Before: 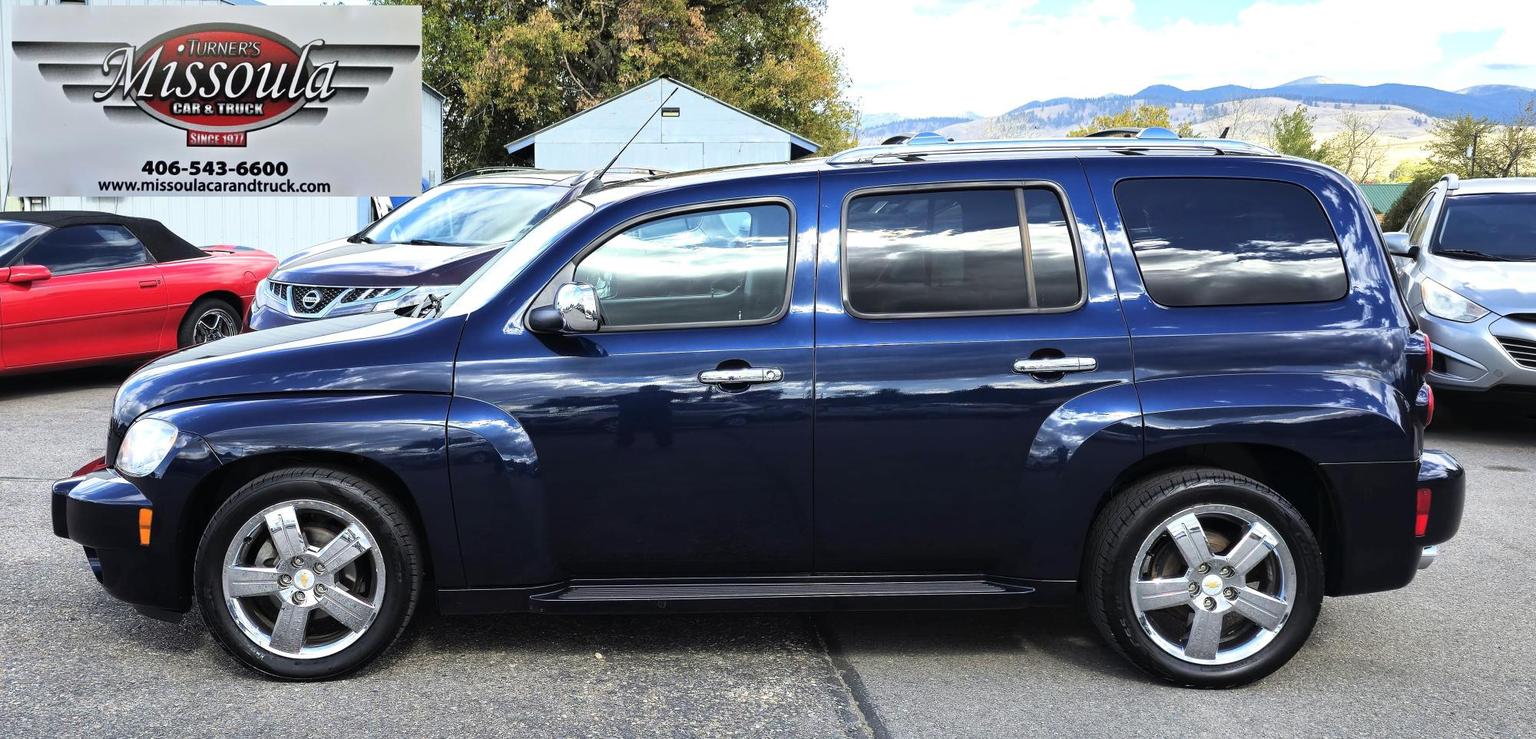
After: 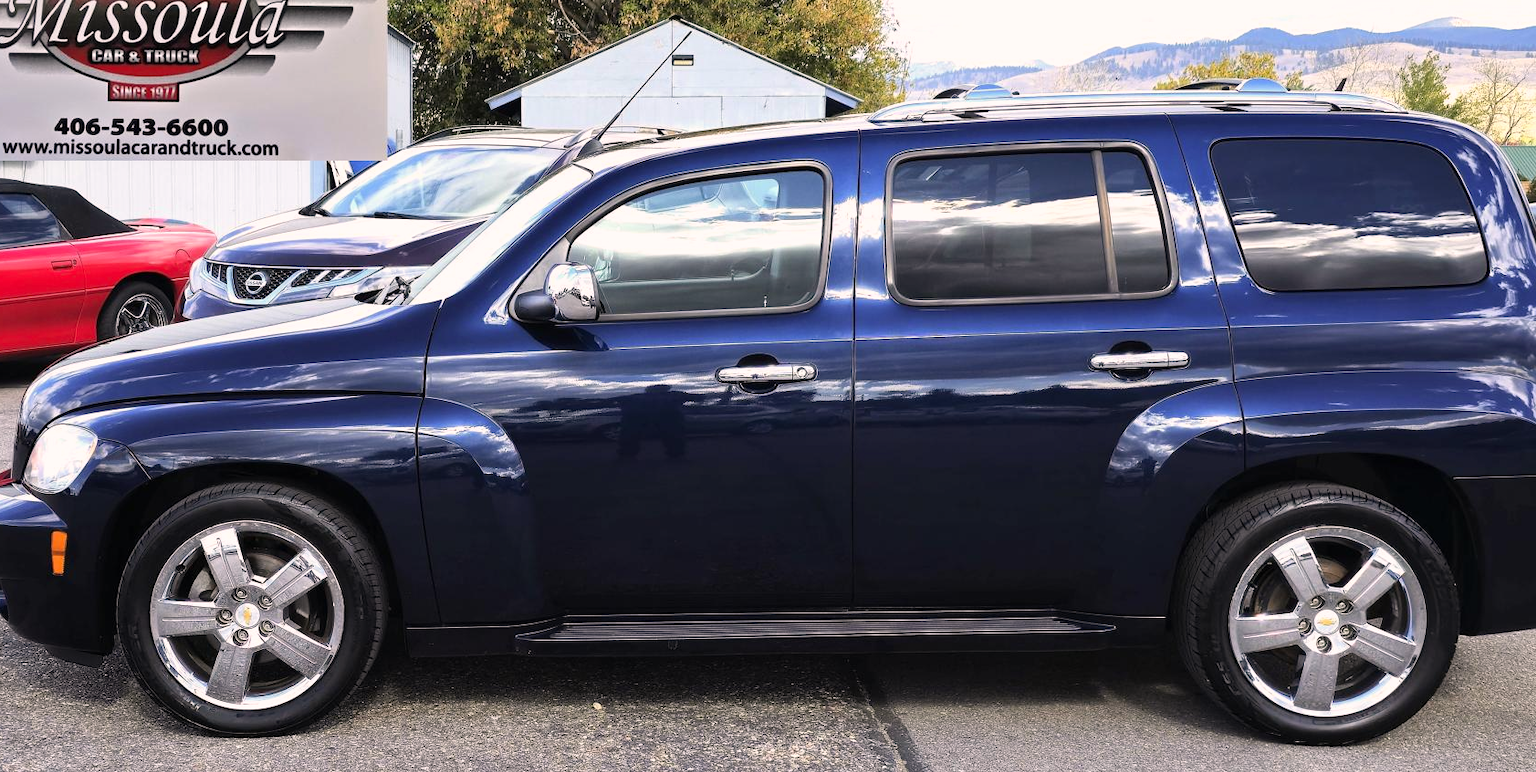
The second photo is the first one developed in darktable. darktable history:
crop: left 6.279%, top 8.417%, right 9.538%, bottom 3.595%
color correction: highlights a* 7.5, highlights b* 4.07
